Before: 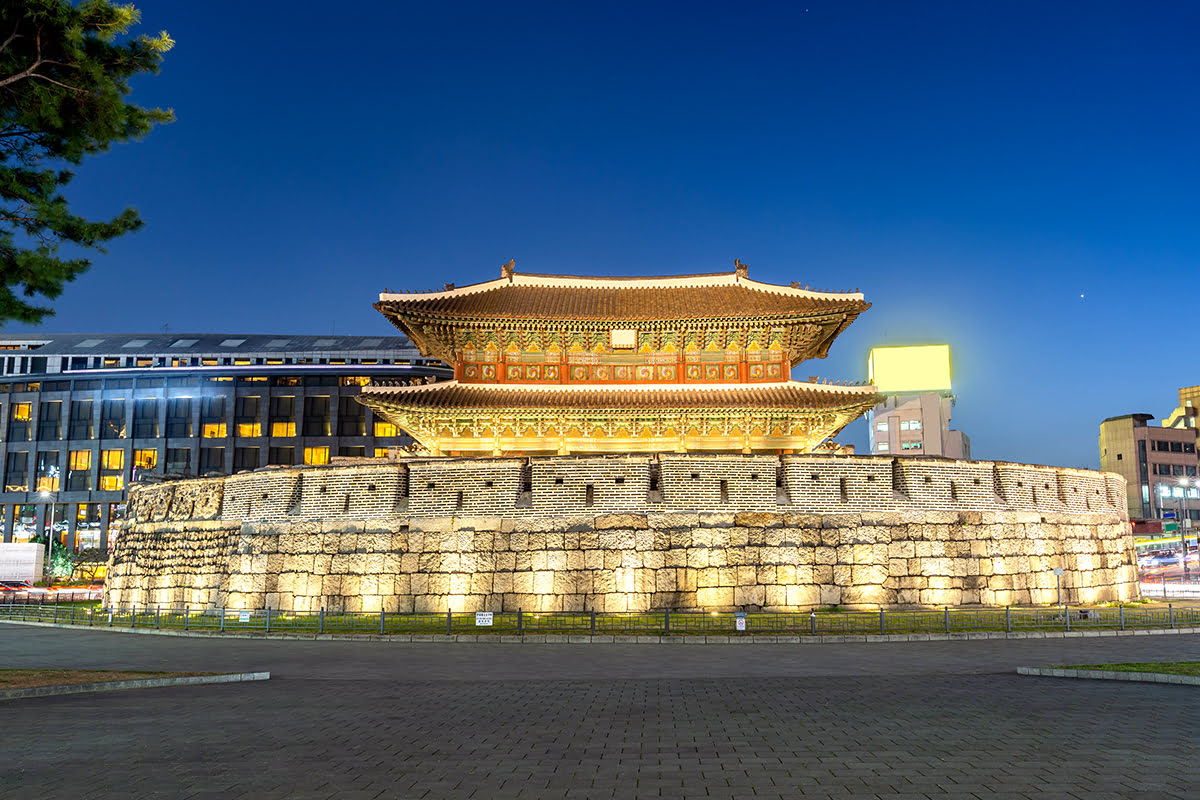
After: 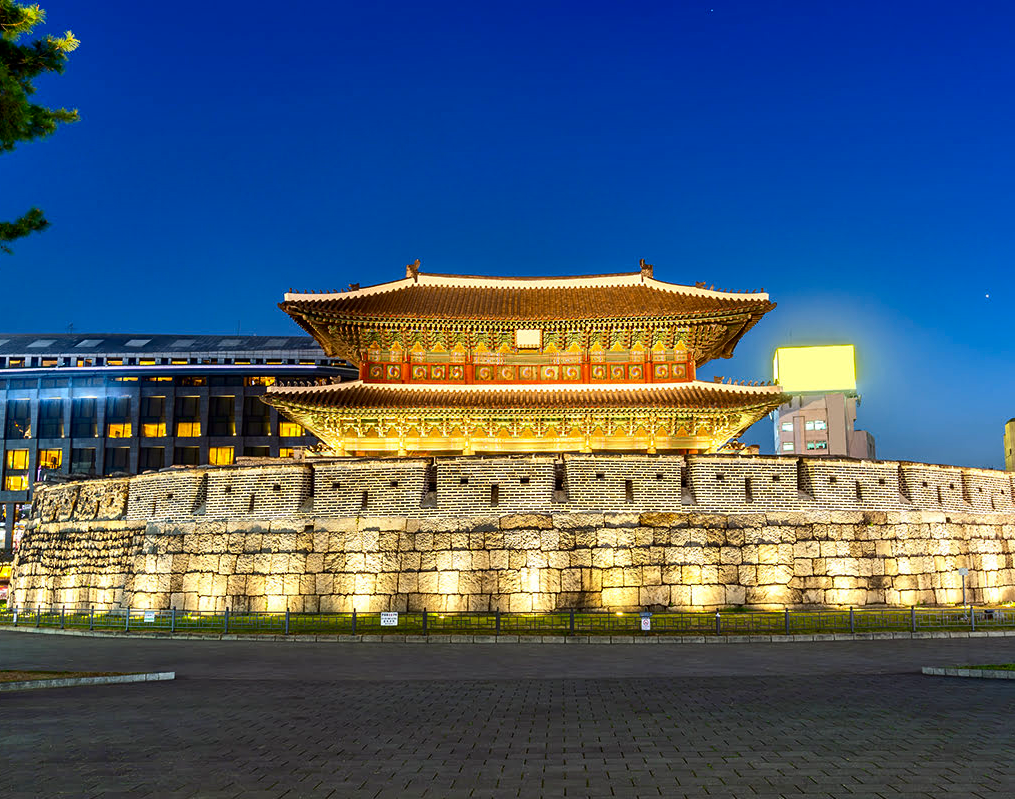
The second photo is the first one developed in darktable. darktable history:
contrast brightness saturation: contrast 0.116, brightness -0.123, saturation 0.201
shadows and highlights: low approximation 0.01, soften with gaussian
crop: left 7.976%, right 7.404%
